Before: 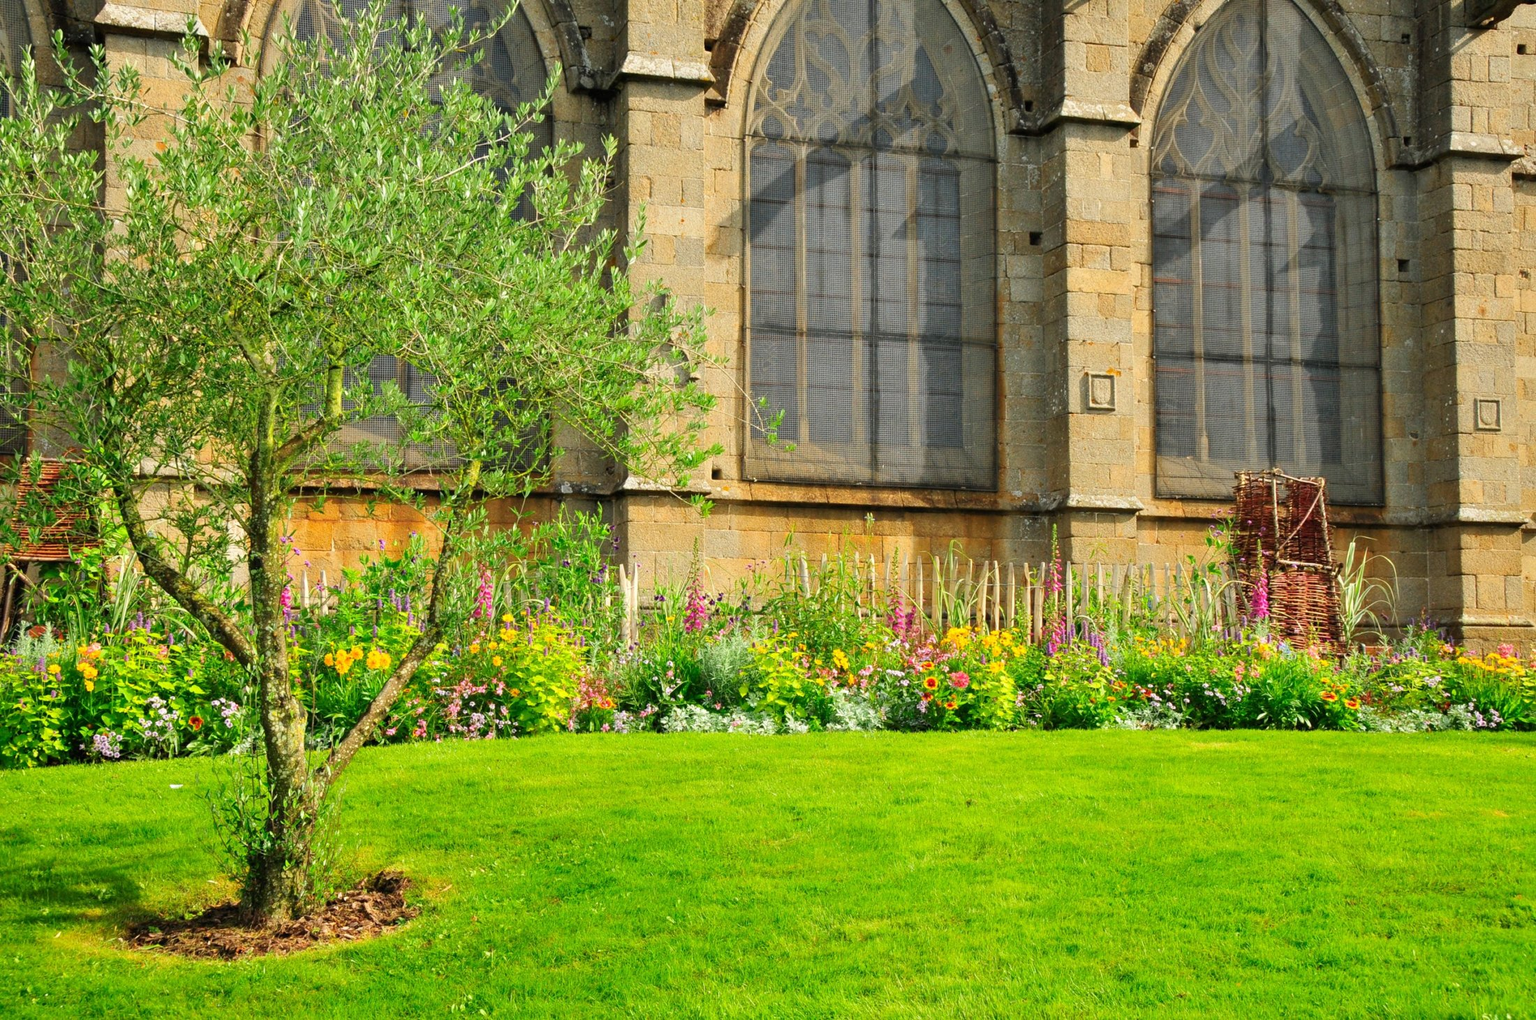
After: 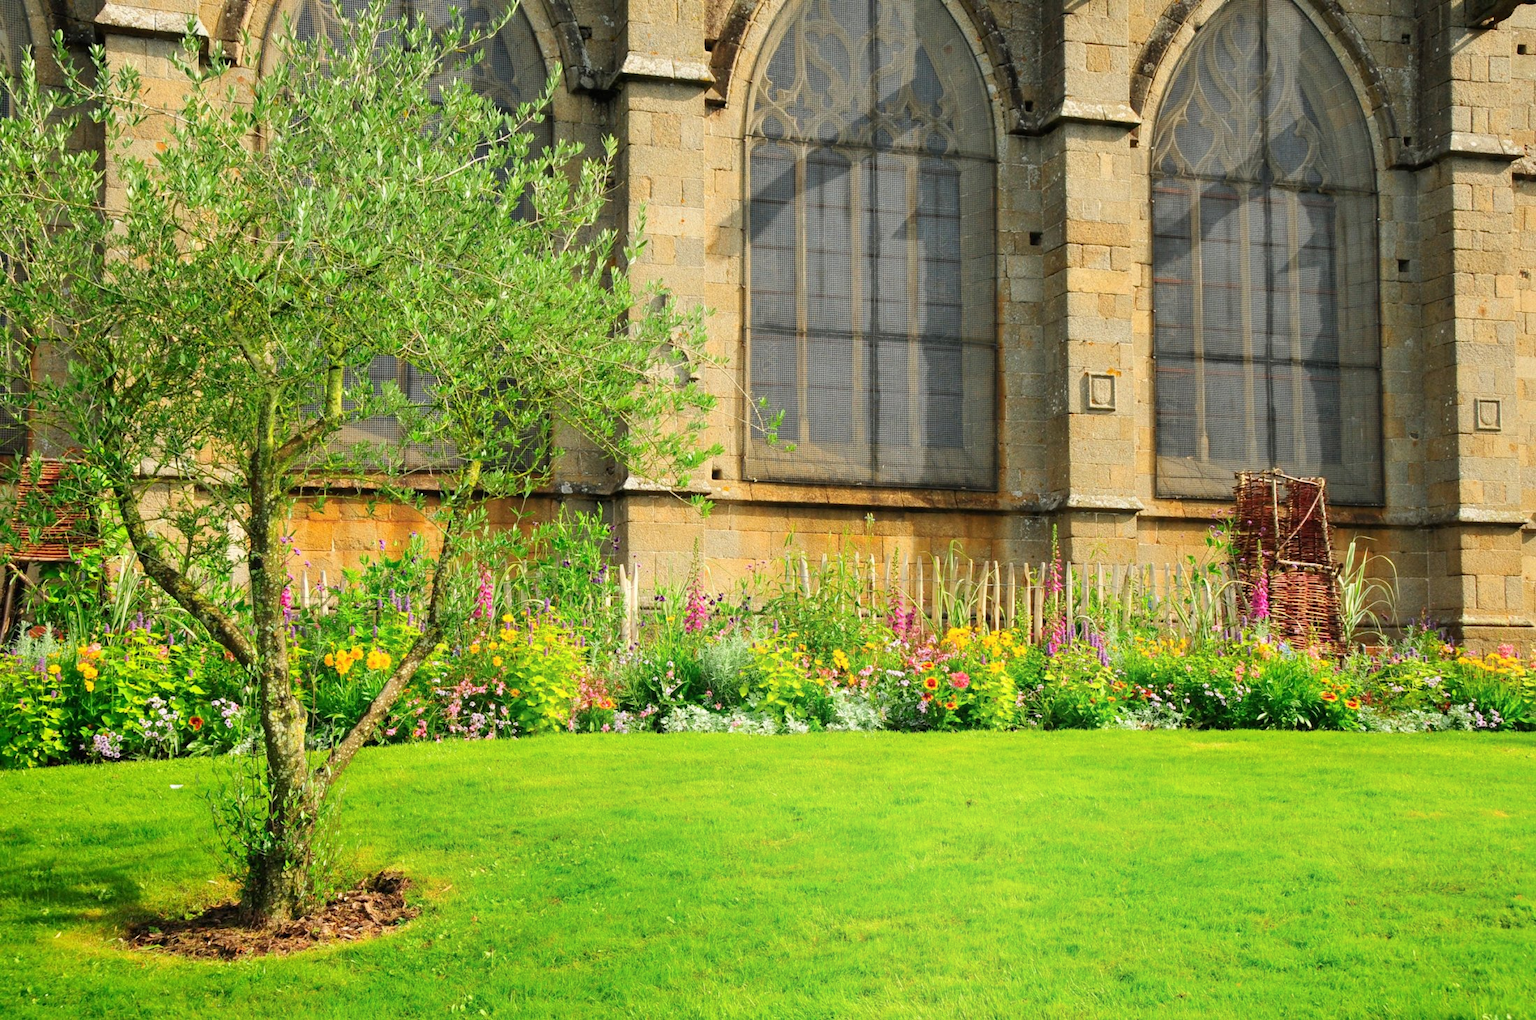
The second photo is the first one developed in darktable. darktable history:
shadows and highlights: shadows -40.36, highlights 64.79, highlights color adjustment 49.3%, soften with gaussian
